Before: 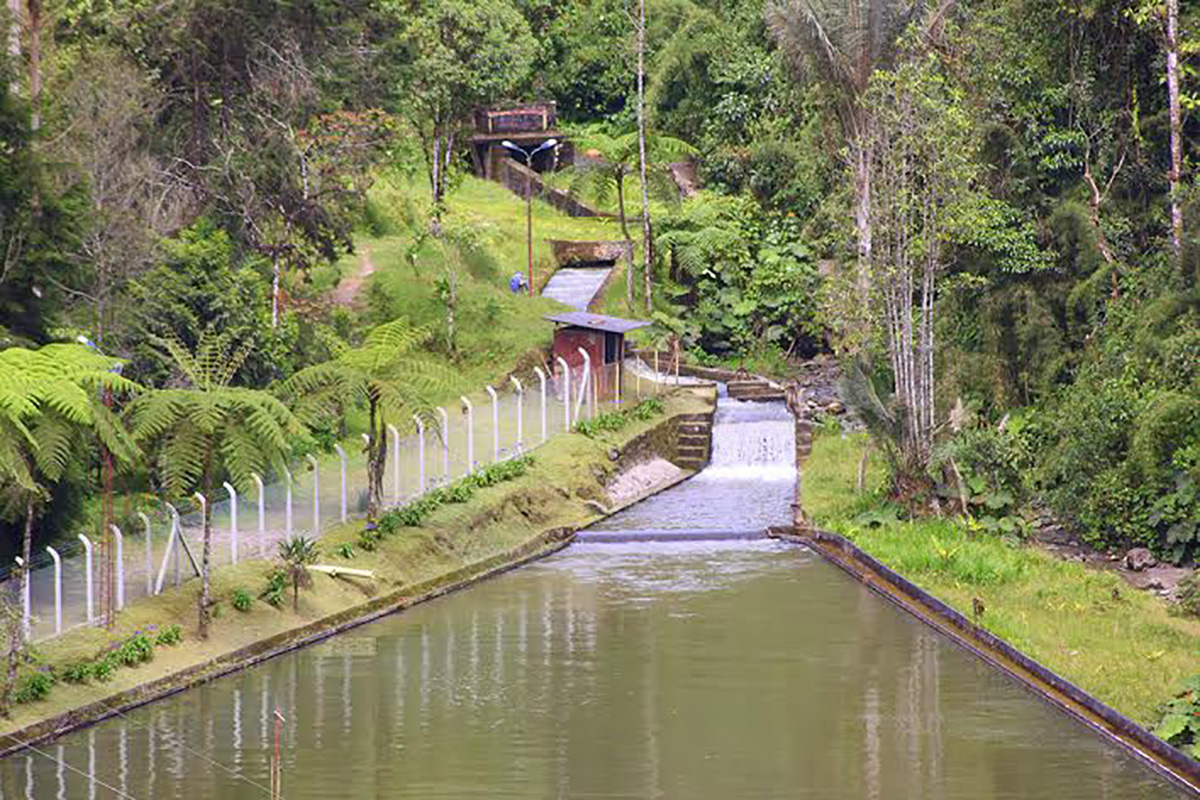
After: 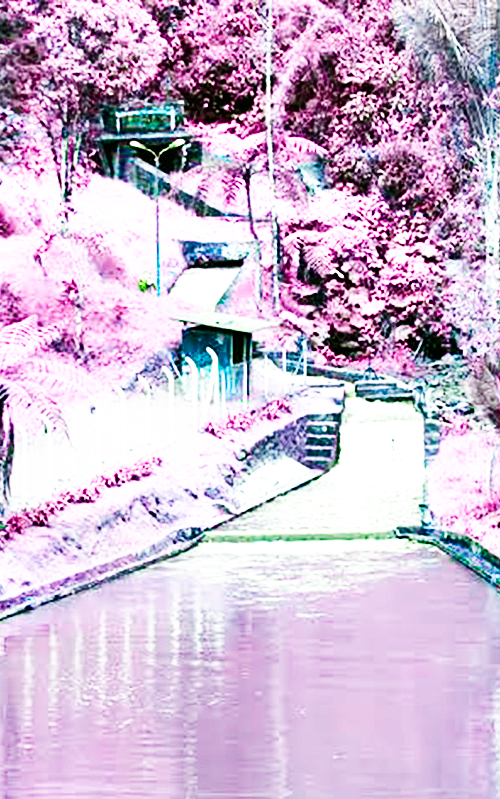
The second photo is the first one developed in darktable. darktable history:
base curve: curves: ch0 [(0, 0) (0.007, 0.004) (0.027, 0.03) (0.046, 0.07) (0.207, 0.54) (0.442, 0.872) (0.673, 0.972) (1, 1)], preserve colors none
crop: left 31.009%, right 27.313%
color balance rgb: shadows lift › hue 85.03°, perceptual saturation grading › global saturation 20%, perceptual saturation grading › highlights -50.213%, perceptual saturation grading › shadows 30.79%, hue shift -147.61°, contrast 34.609%, saturation formula JzAzBz (2021)
